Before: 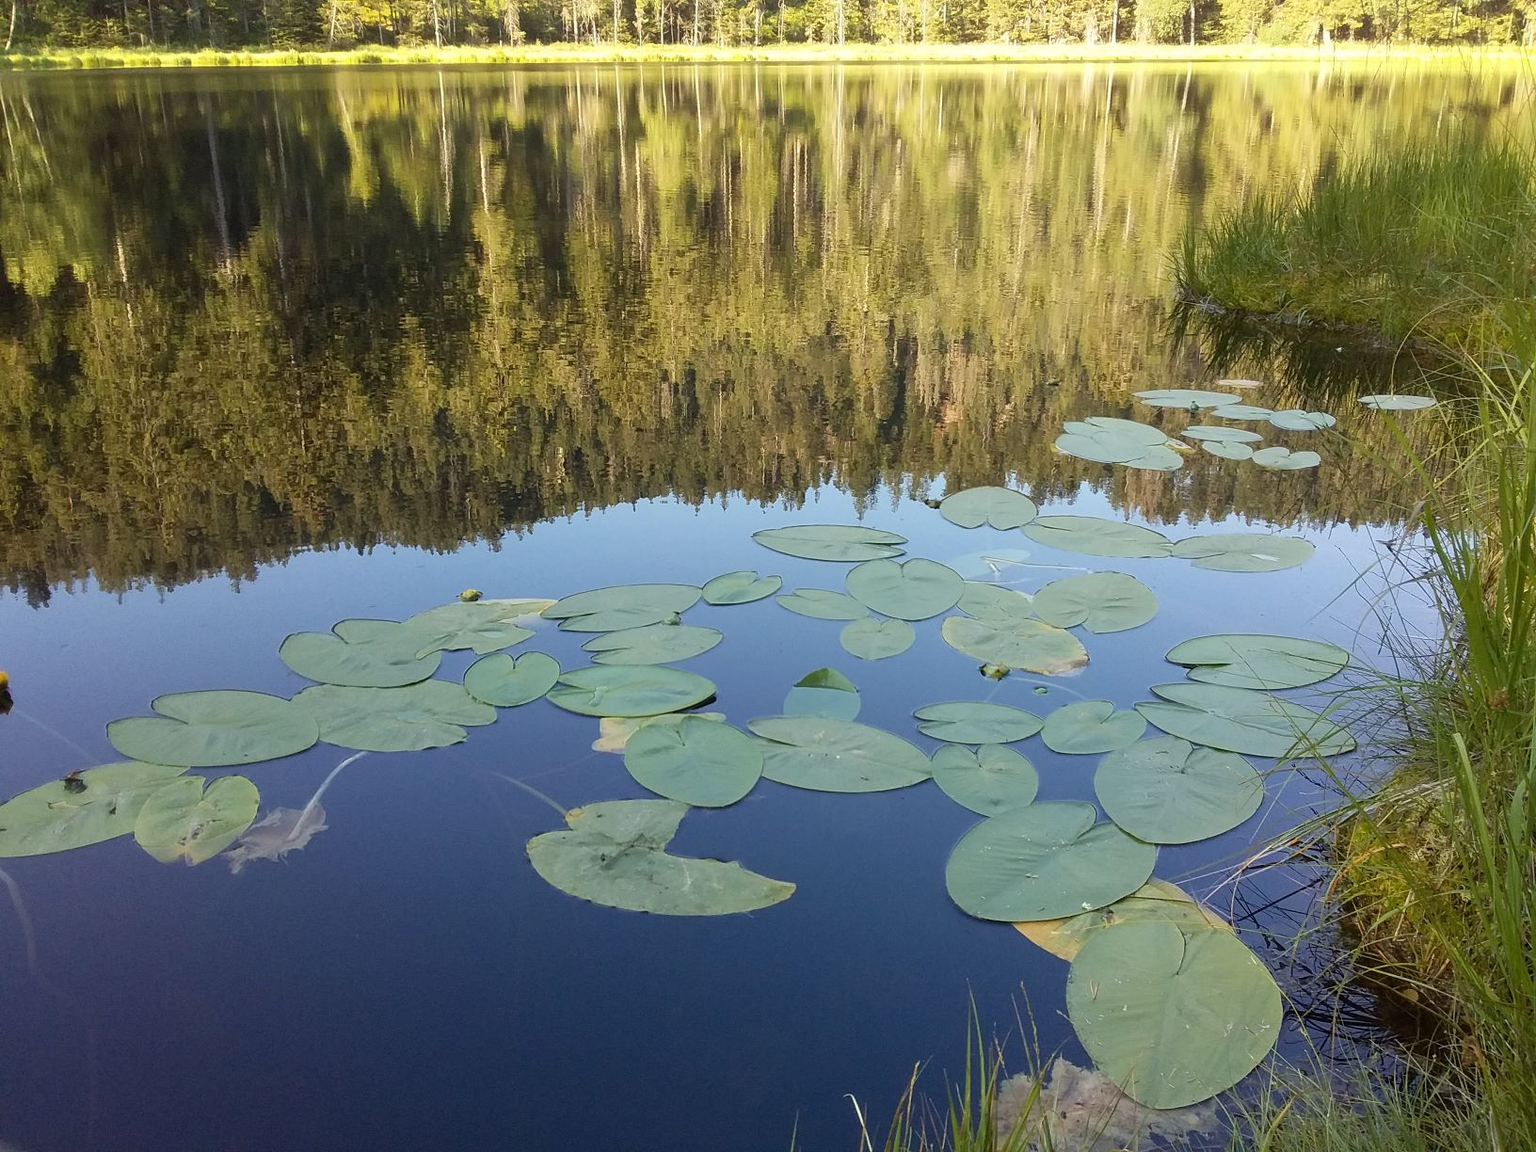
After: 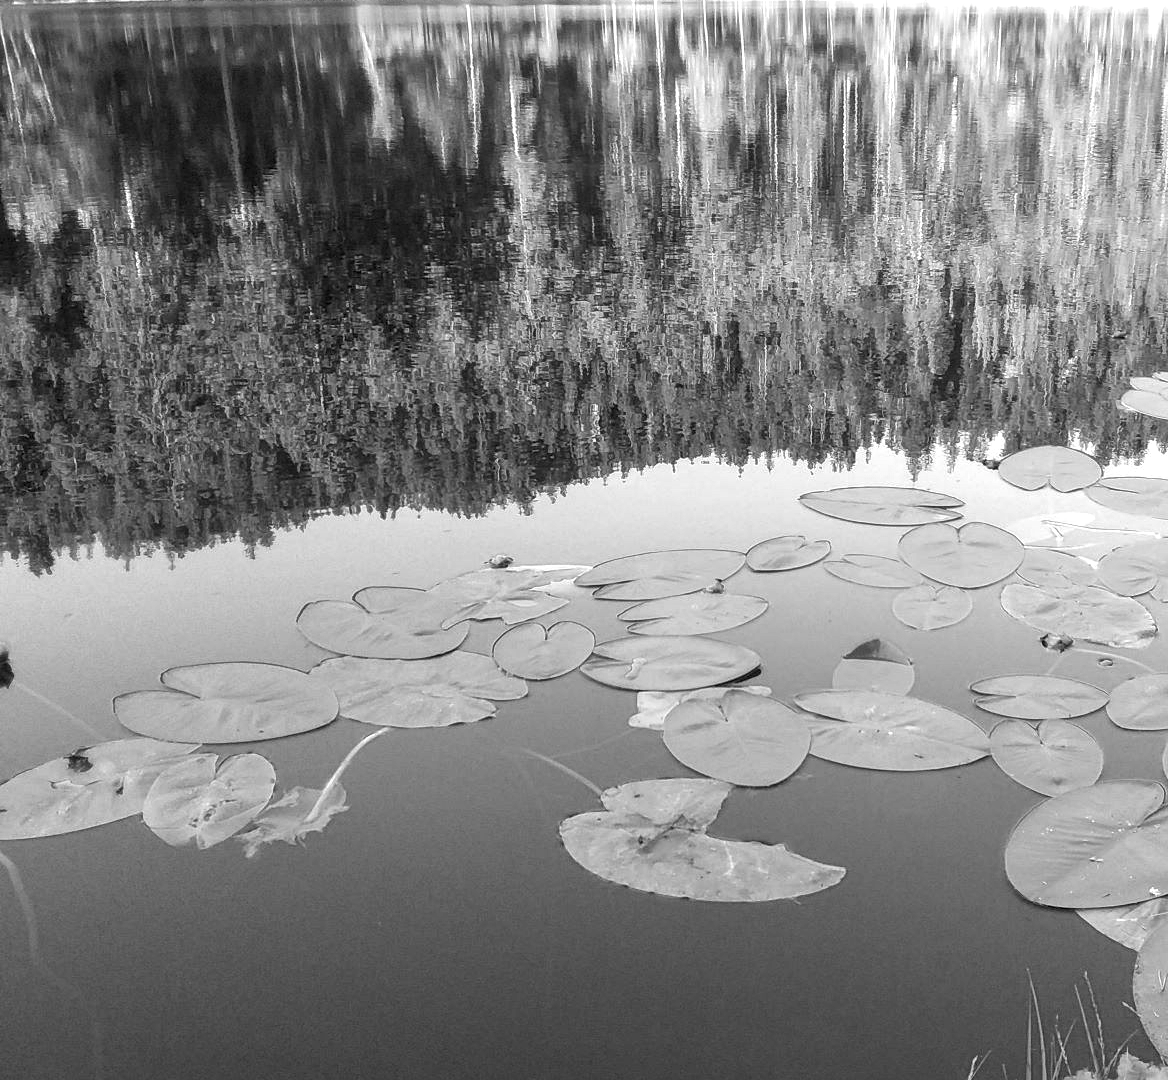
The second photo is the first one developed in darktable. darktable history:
color balance rgb: perceptual saturation grading › global saturation 34.05%, global vibrance 5.56%
crop: top 5.803%, right 27.864%, bottom 5.804%
local contrast: highlights 61%, detail 143%, midtone range 0.428
exposure: black level correction 0, exposure 0.7 EV, compensate exposure bias true, compensate highlight preservation false
color calibration: output gray [0.22, 0.42, 0.37, 0], gray › normalize channels true, illuminant same as pipeline (D50), adaptation XYZ, x 0.346, y 0.359, gamut compression 0
